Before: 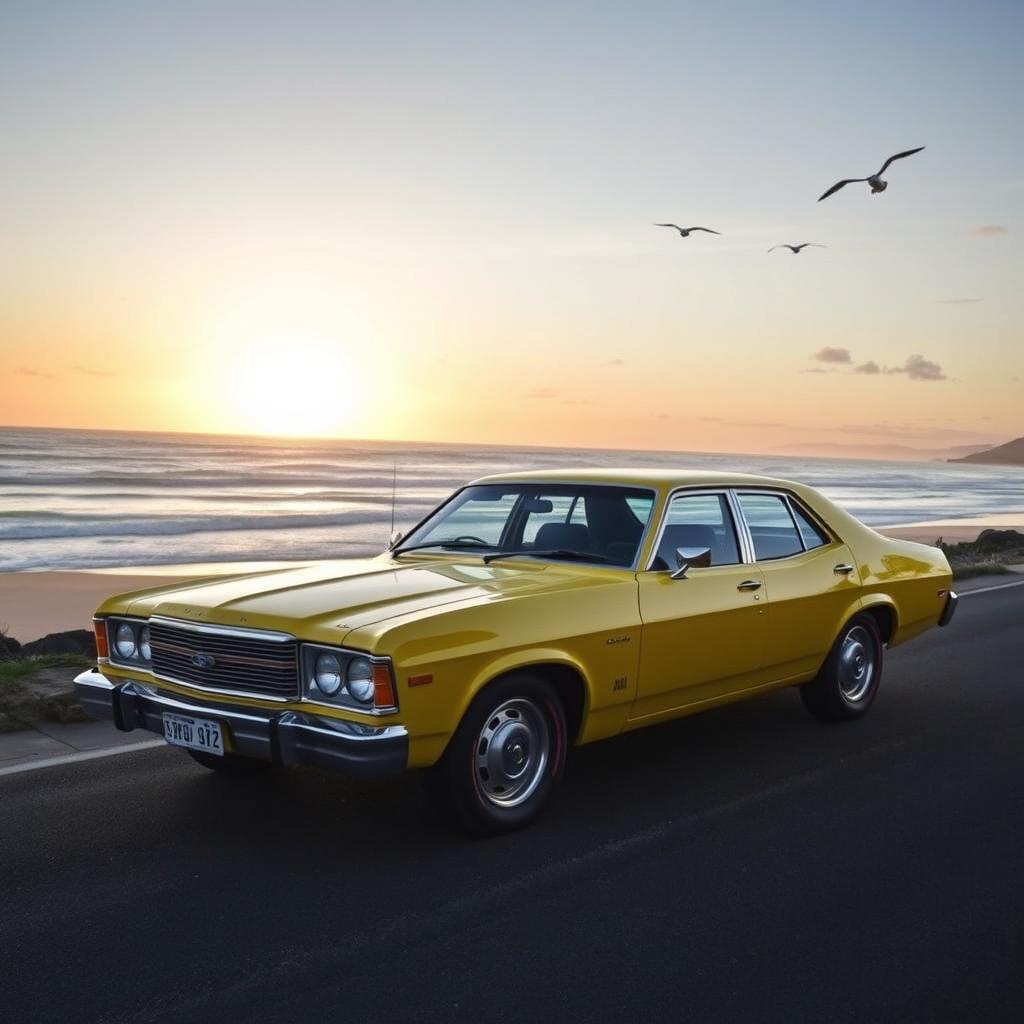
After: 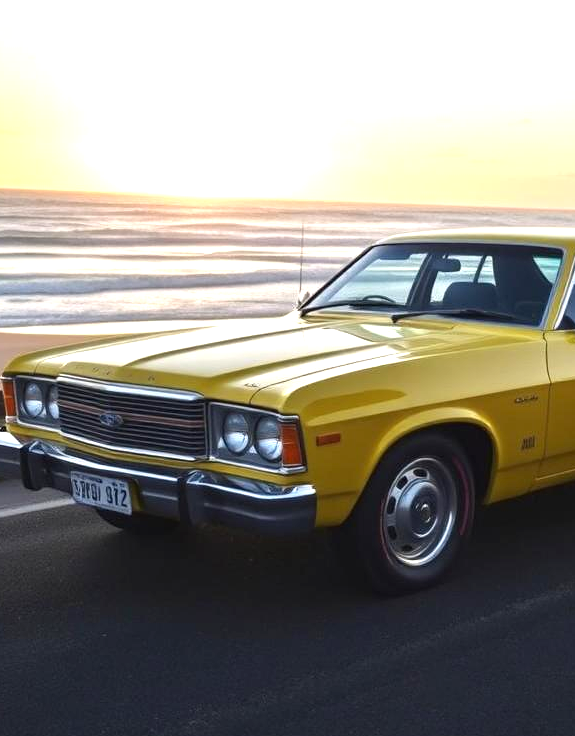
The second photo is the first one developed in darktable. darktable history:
crop: left 9.035%, top 23.601%, right 34.794%, bottom 4.451%
exposure: exposure 0.761 EV, compensate exposure bias true, compensate highlight preservation false
